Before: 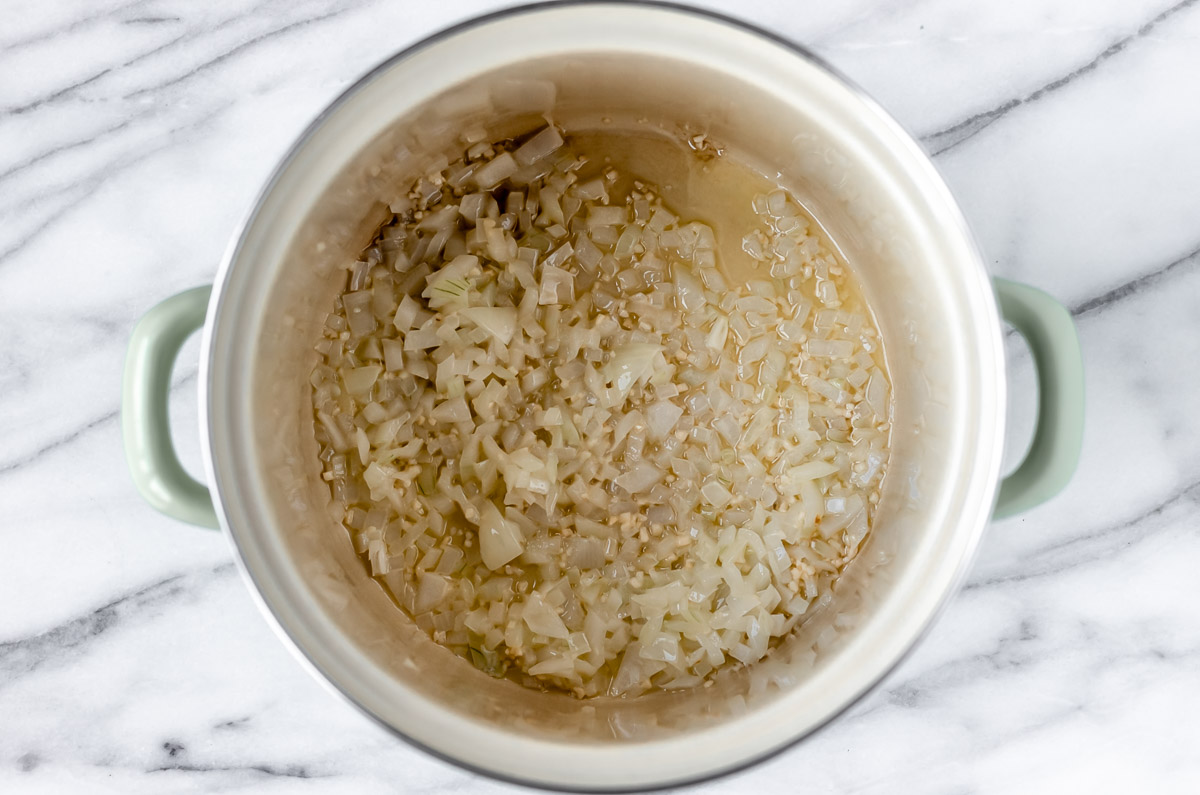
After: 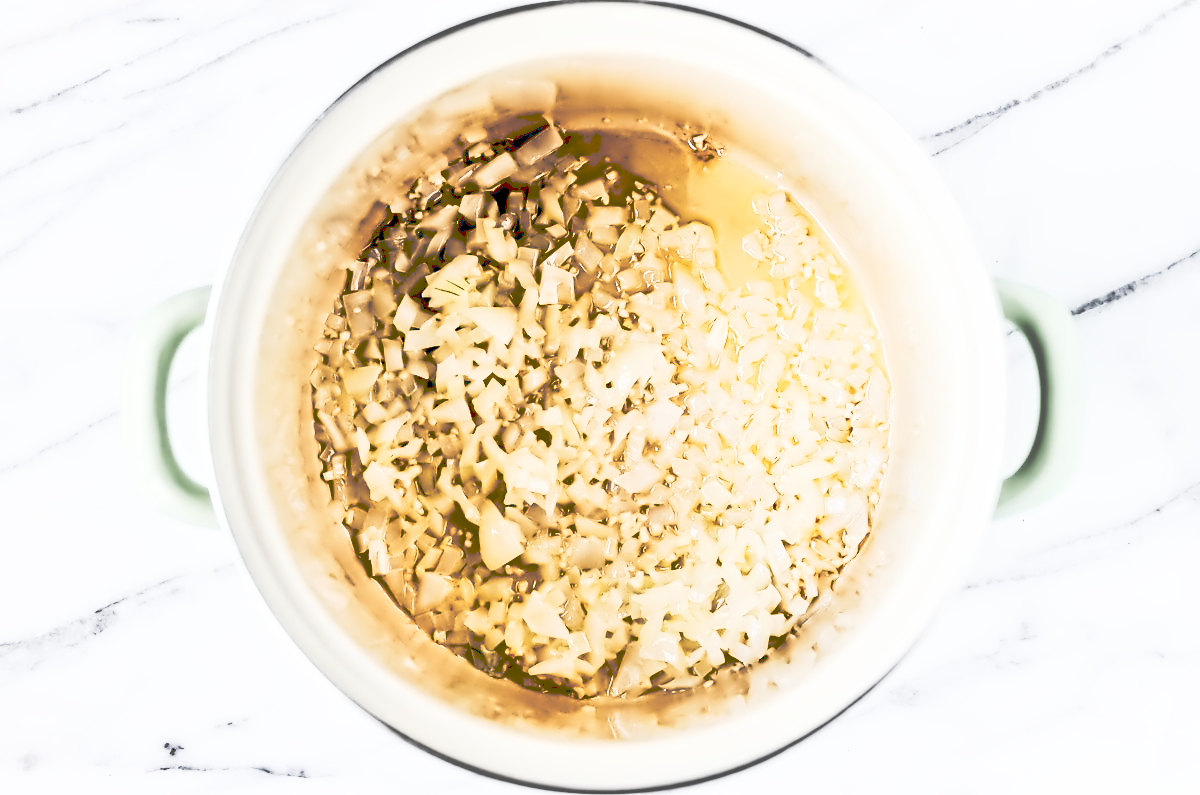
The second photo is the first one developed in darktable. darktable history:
contrast brightness saturation: contrast 0.32, brightness -0.08, saturation 0.17
contrast equalizer: octaves 7, y [[0.5, 0.542, 0.583, 0.625, 0.667, 0.708], [0.5 ×6], [0.5 ×6], [0, 0.033, 0.067, 0.1, 0.133, 0.167], [0, 0.05, 0.1, 0.15, 0.2, 0.25]]
exposure: exposure 1.089 EV, compensate highlight preservation false
filmic rgb: black relative exposure -5 EV, hardness 2.88, contrast 1.1, highlights saturation mix -20%
tone curve: curves: ch0 [(0, 0) (0.003, 0.319) (0.011, 0.319) (0.025, 0.323) (0.044, 0.323) (0.069, 0.327) (0.1, 0.33) (0.136, 0.338) (0.177, 0.348) (0.224, 0.361) (0.277, 0.374) (0.335, 0.398) (0.399, 0.444) (0.468, 0.516) (0.543, 0.595) (0.623, 0.694) (0.709, 0.793) (0.801, 0.883) (0.898, 0.942) (1, 1)], preserve colors none
